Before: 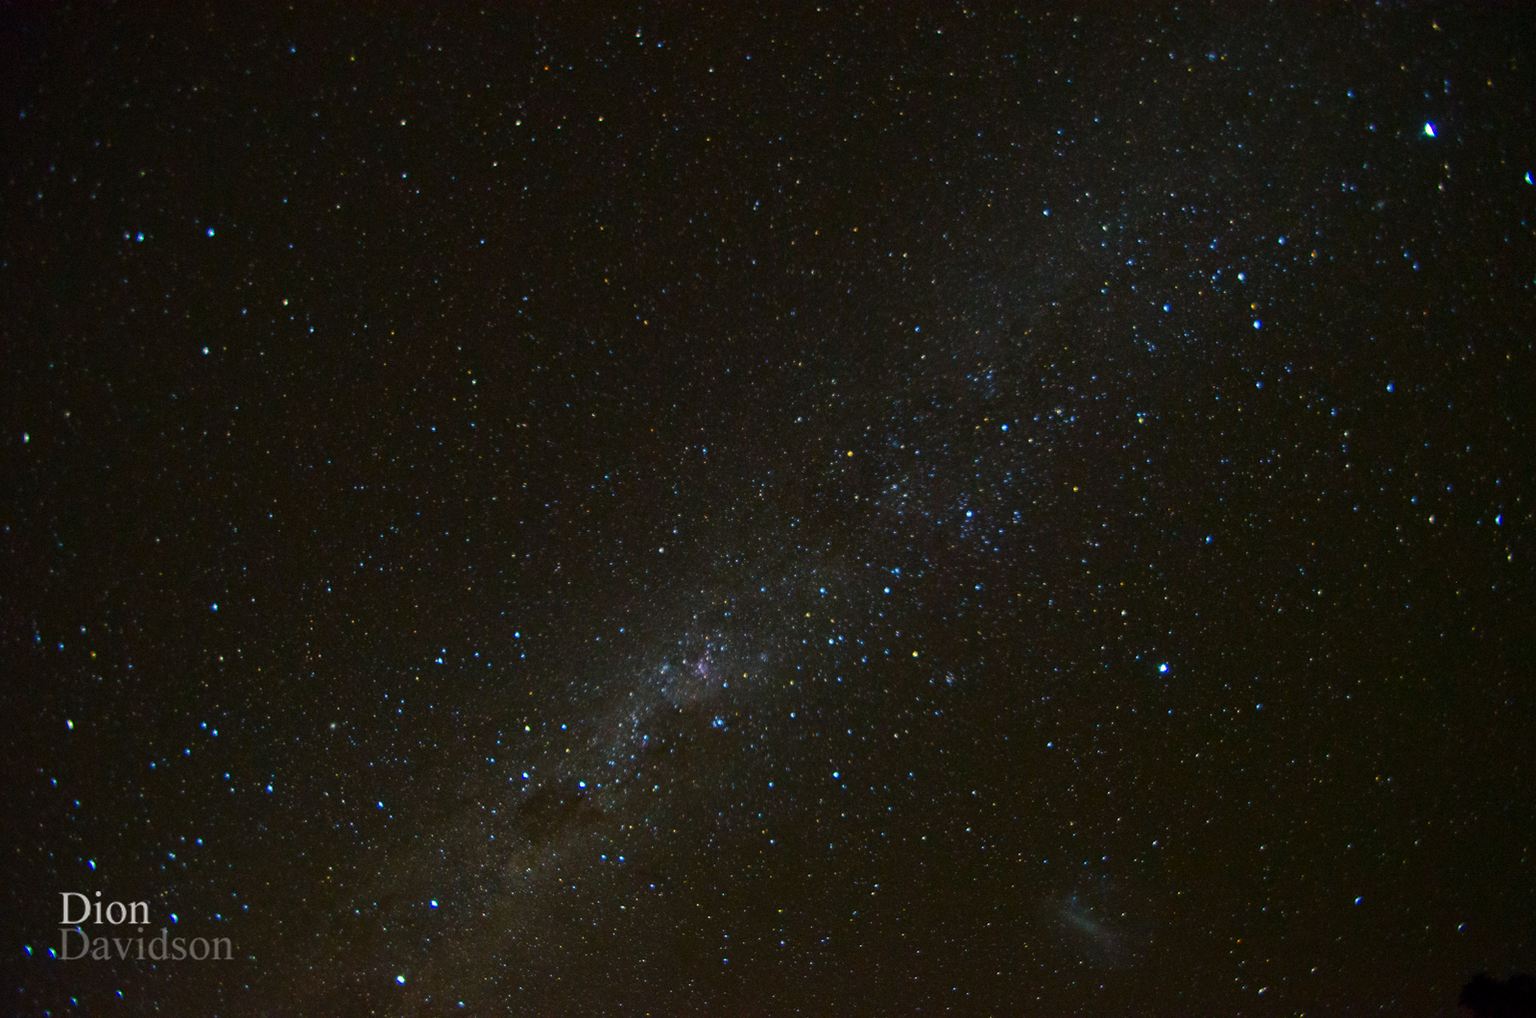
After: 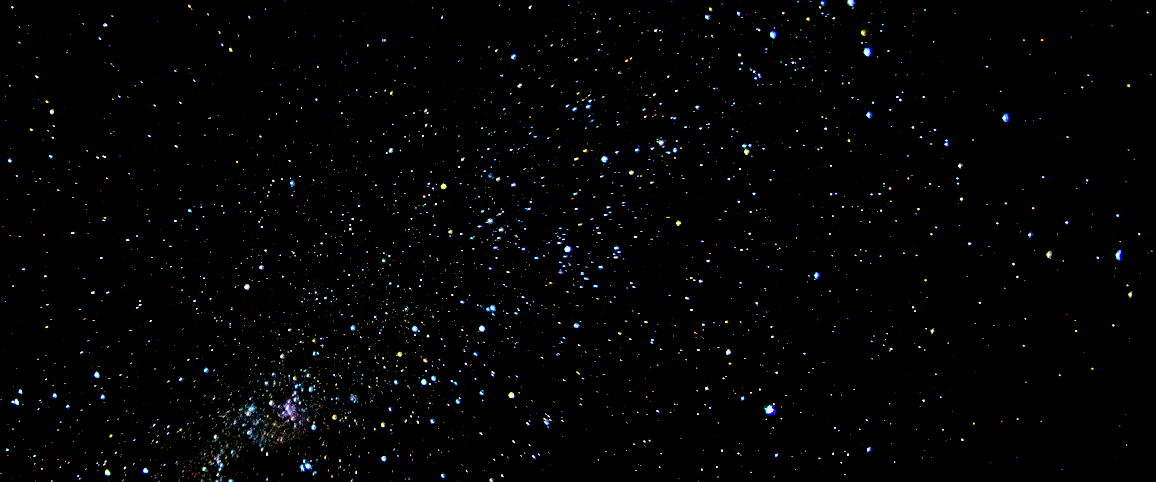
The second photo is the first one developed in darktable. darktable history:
tone curve: curves: ch0 [(0.003, 0) (0.066, 0.017) (0.163, 0.09) (0.264, 0.238) (0.395, 0.421) (0.517, 0.56) (0.688, 0.743) (0.791, 0.814) (1, 1)]; ch1 [(0, 0) (0.164, 0.115) (0.337, 0.332) (0.39, 0.398) (0.464, 0.461) (0.501, 0.5) (0.507, 0.503) (0.534, 0.537) (0.577, 0.59) (0.652, 0.681) (0.733, 0.749) (0.811, 0.796) (1, 1)]; ch2 [(0, 0) (0.337, 0.382) (0.464, 0.476) (0.501, 0.502) (0.527, 0.54) (0.551, 0.565) (0.6, 0.59) (0.687, 0.675) (1, 1)], preserve colors none
crop and rotate: left 27.745%, top 26.987%, bottom 27.534%
exposure: black level correction 0.035, exposure 0.908 EV, compensate exposure bias true, compensate highlight preservation false
sharpen: on, module defaults
